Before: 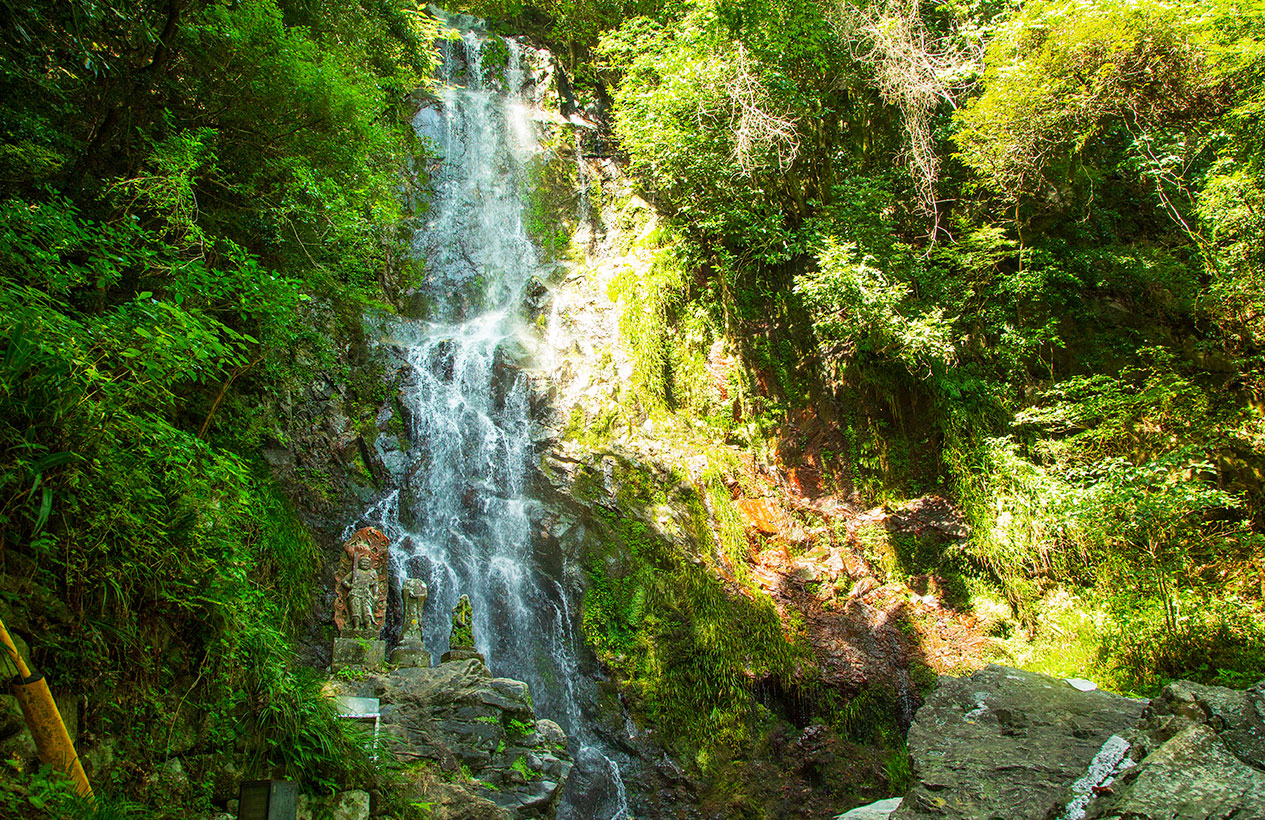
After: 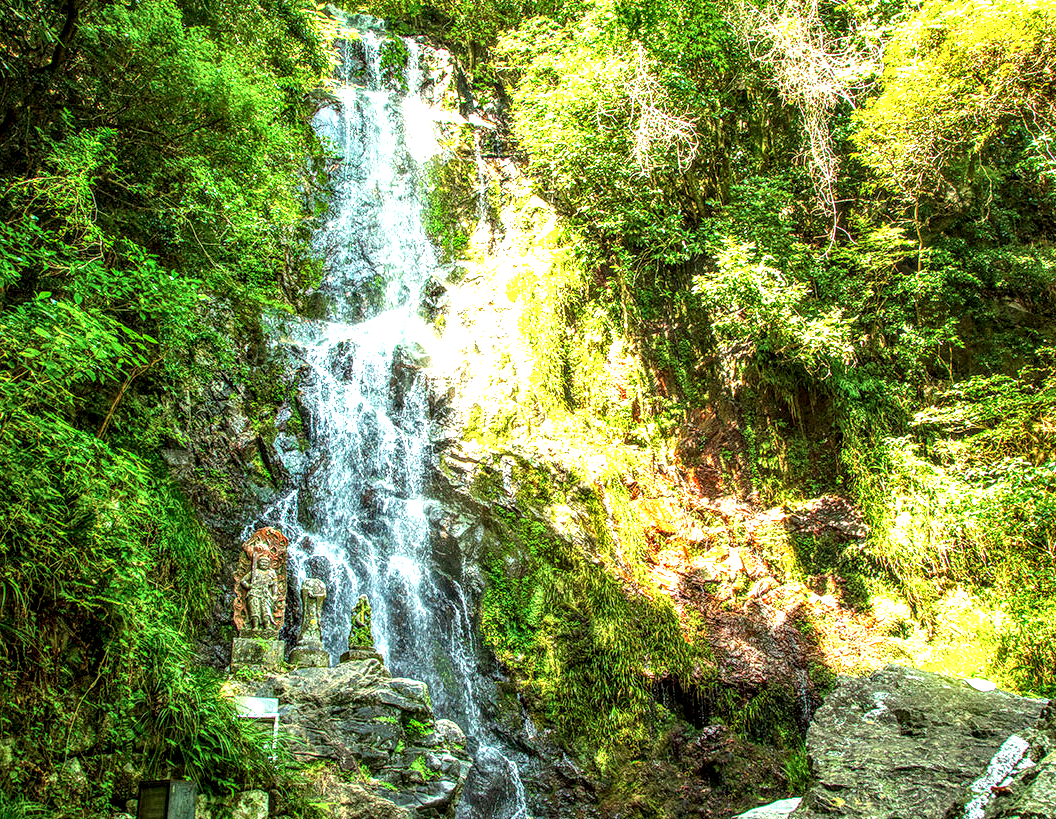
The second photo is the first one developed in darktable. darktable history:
exposure: exposure 0.935 EV, compensate highlight preservation false
local contrast: highlights 12%, shadows 38%, detail 183%, midtone range 0.471
crop: left 8.026%, right 7.374%
